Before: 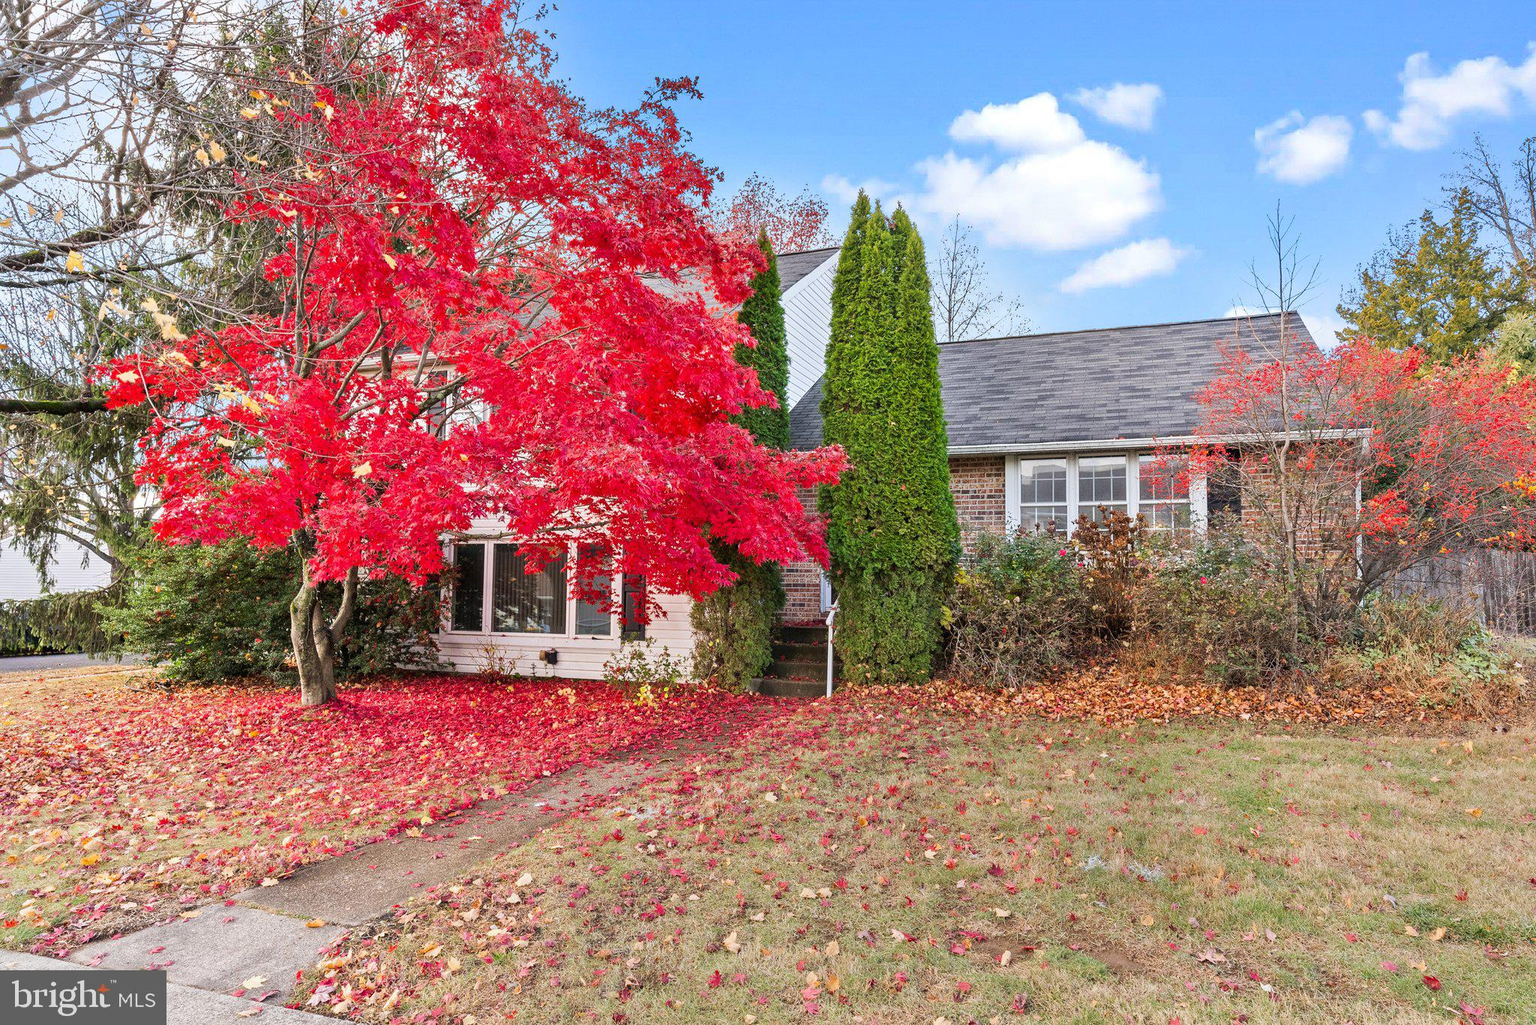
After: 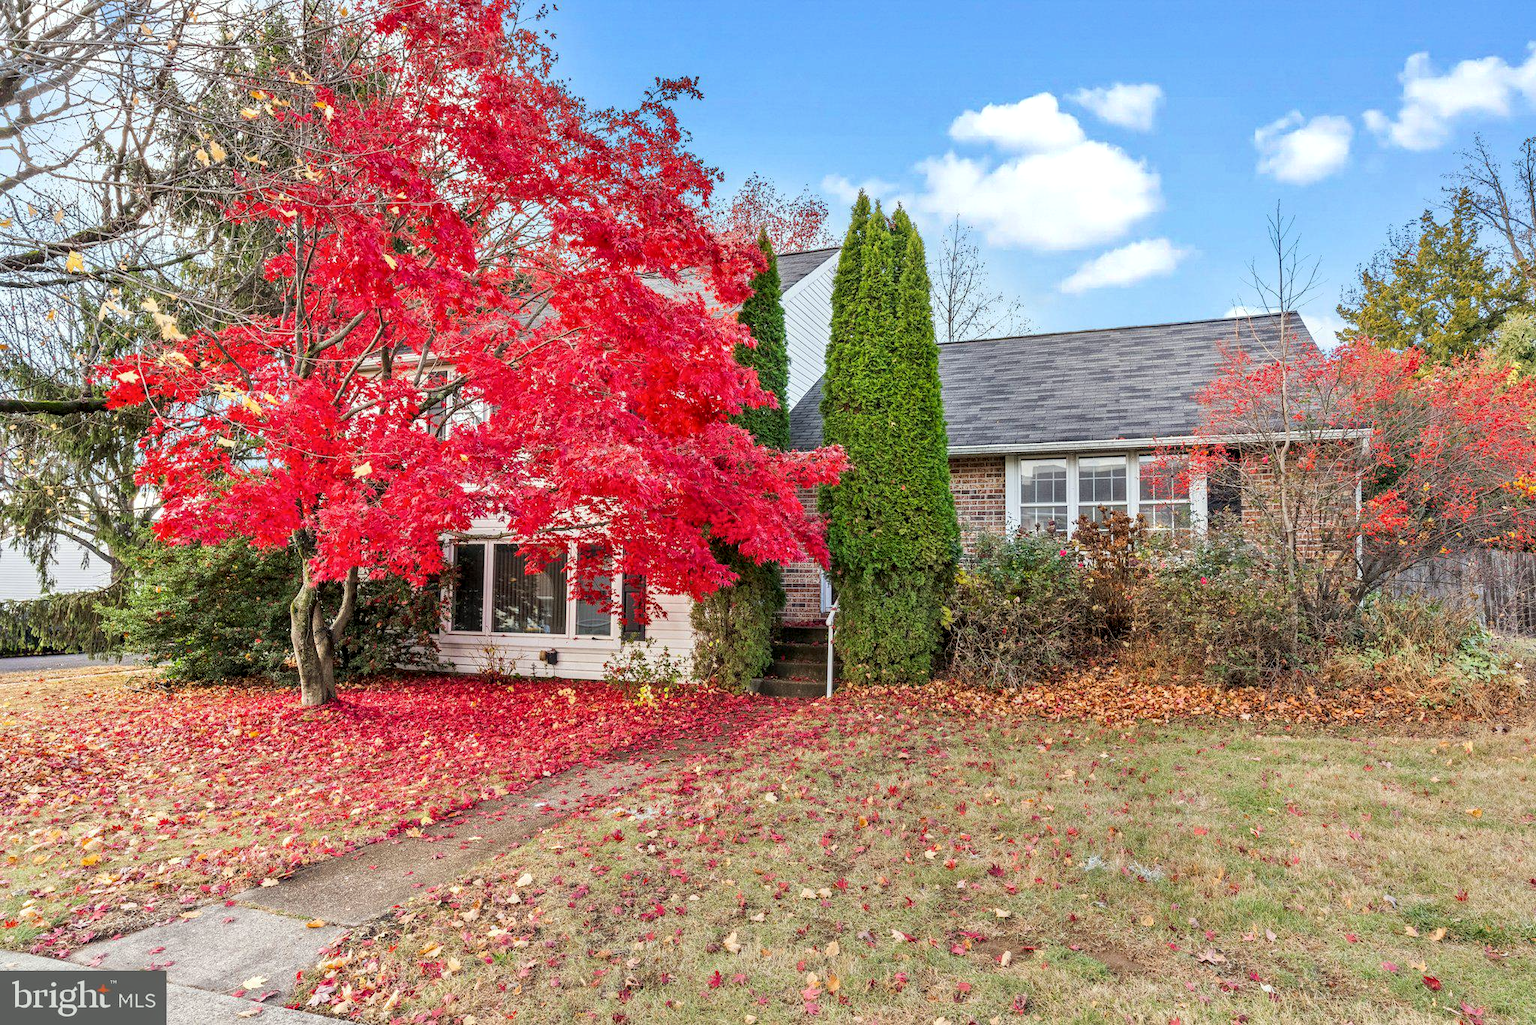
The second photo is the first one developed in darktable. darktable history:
color correction: highlights a* -2.51, highlights b* 2.3
local contrast: on, module defaults
